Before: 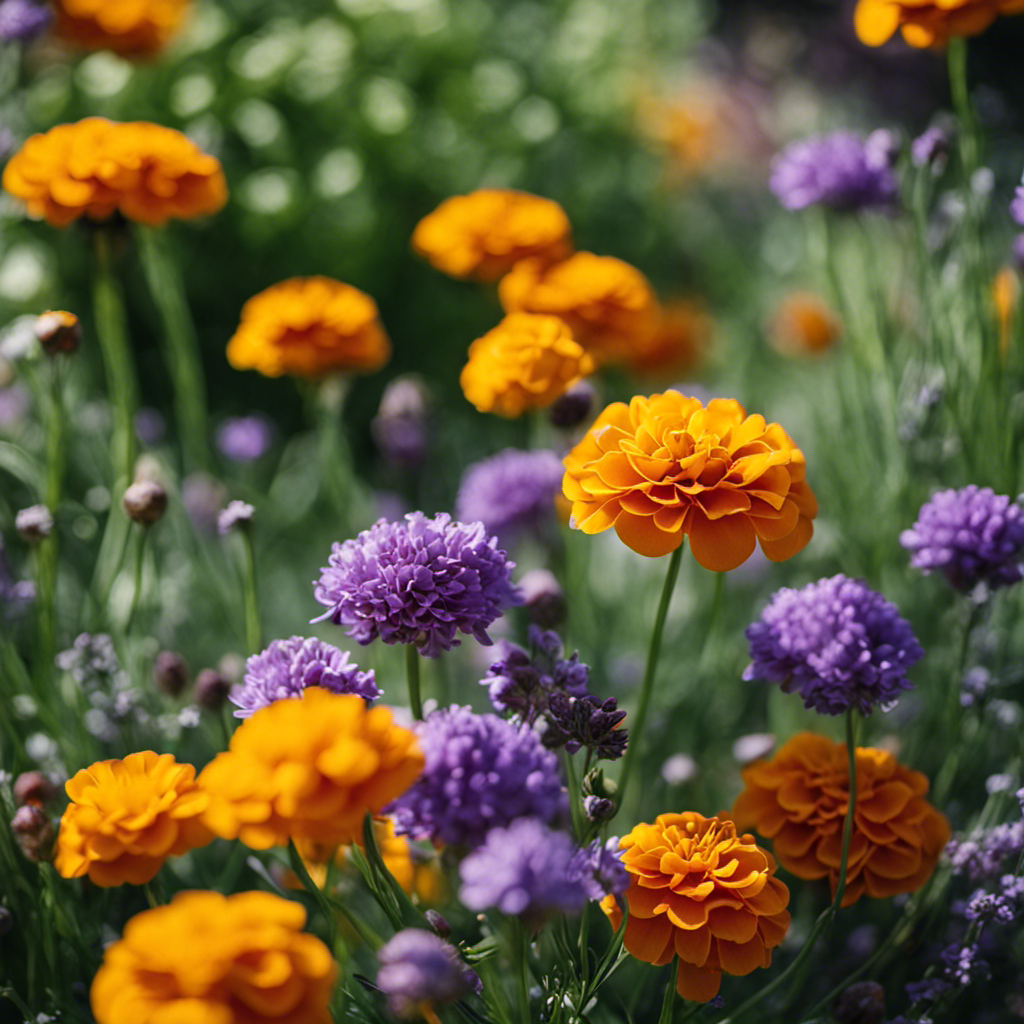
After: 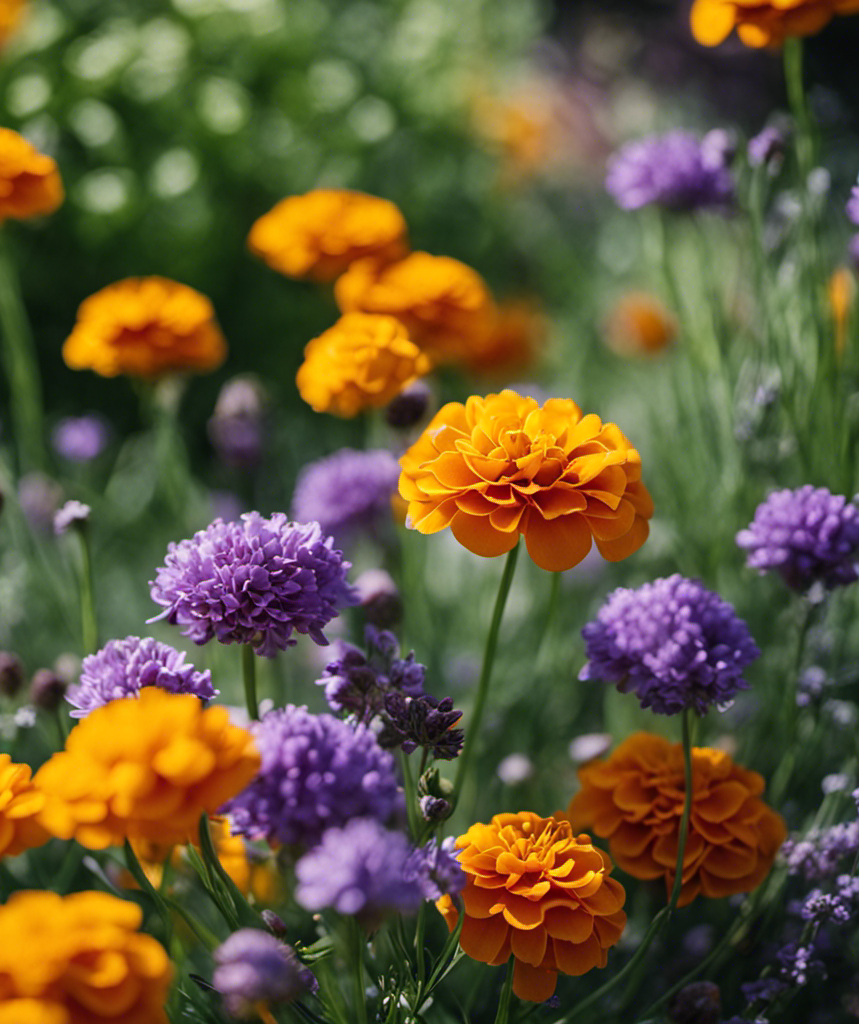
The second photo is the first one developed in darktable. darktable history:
crop: left 16.112%
